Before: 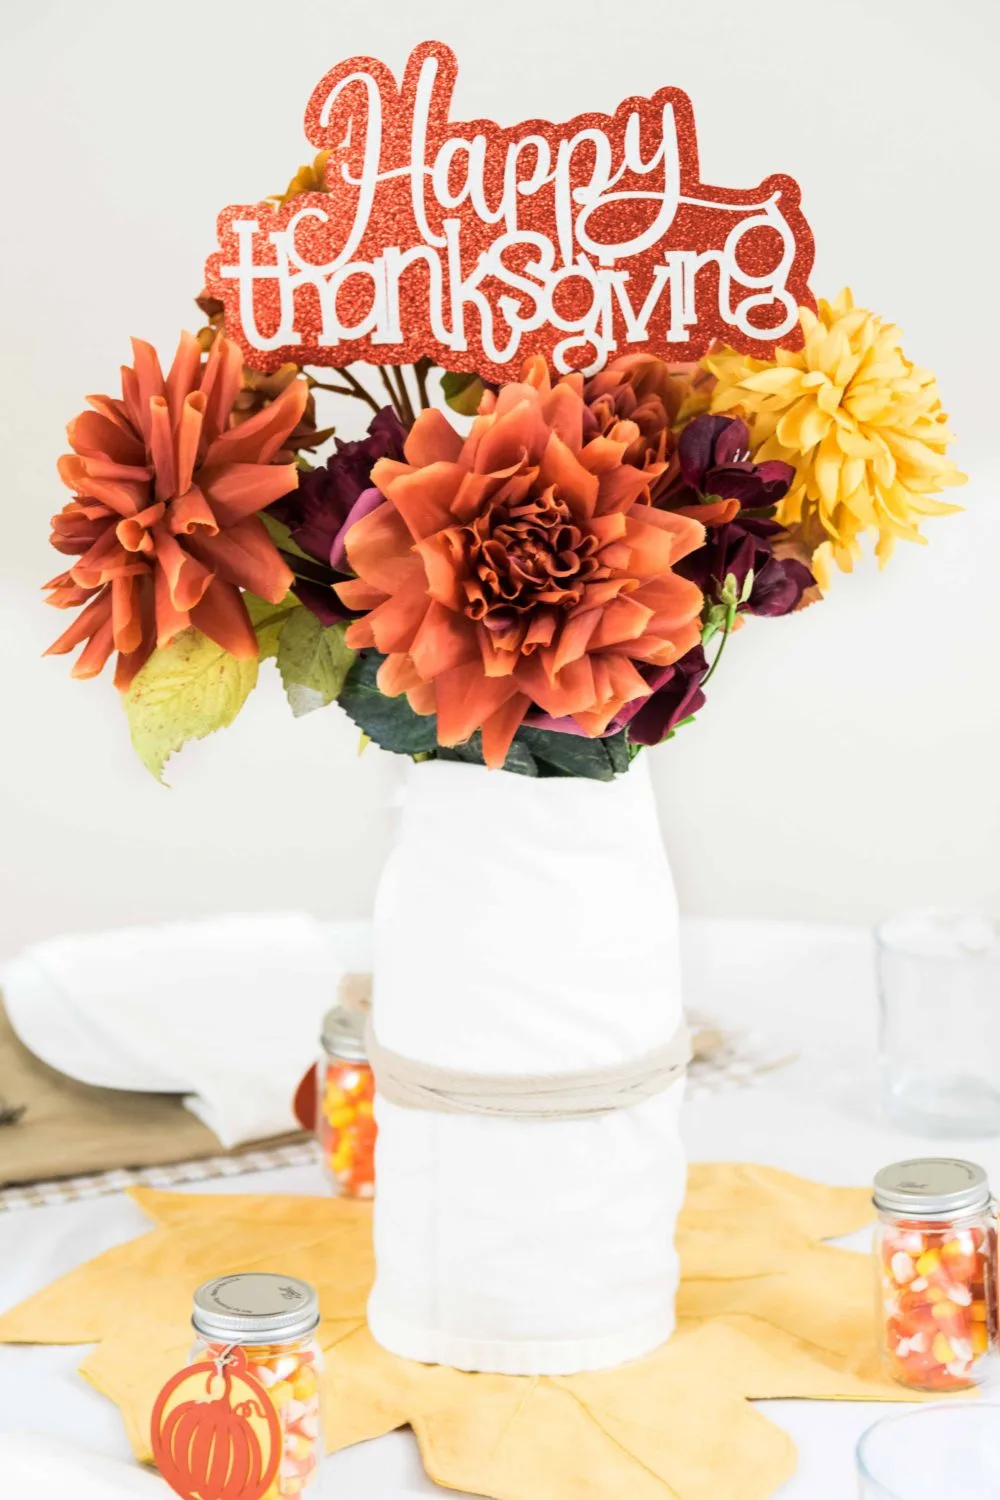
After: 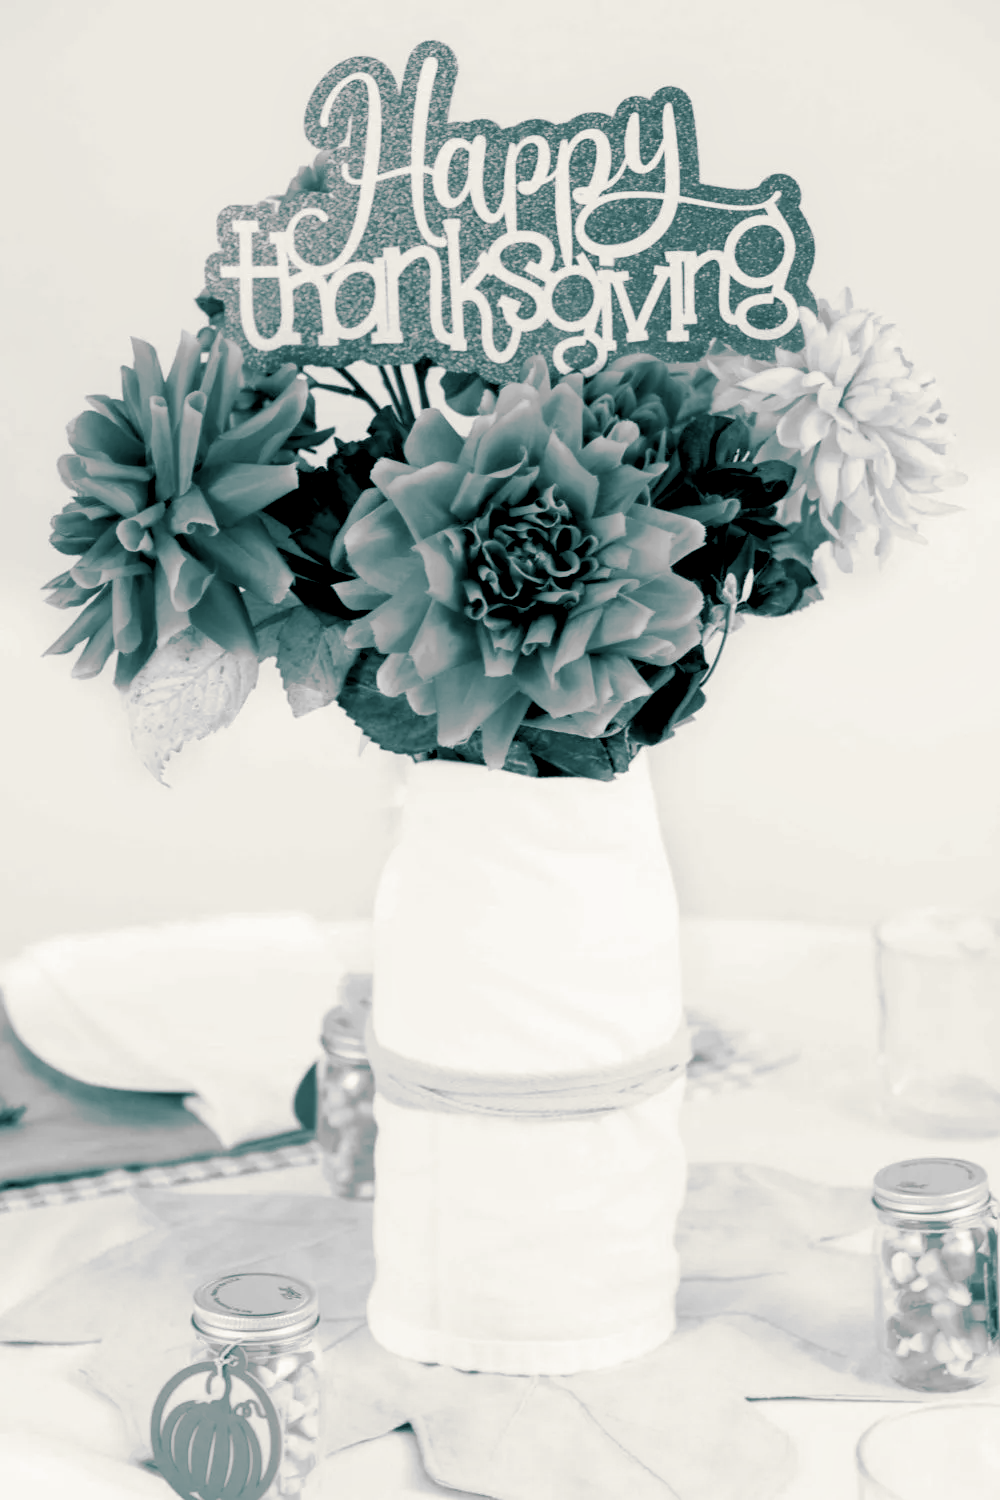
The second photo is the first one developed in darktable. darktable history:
split-toning: shadows › hue 186.43°, highlights › hue 49.29°, compress 30.29%
exposure: black level correction 0.016, exposure -0.009 EV, compensate highlight preservation false
monochrome: a -6.99, b 35.61, size 1.4
